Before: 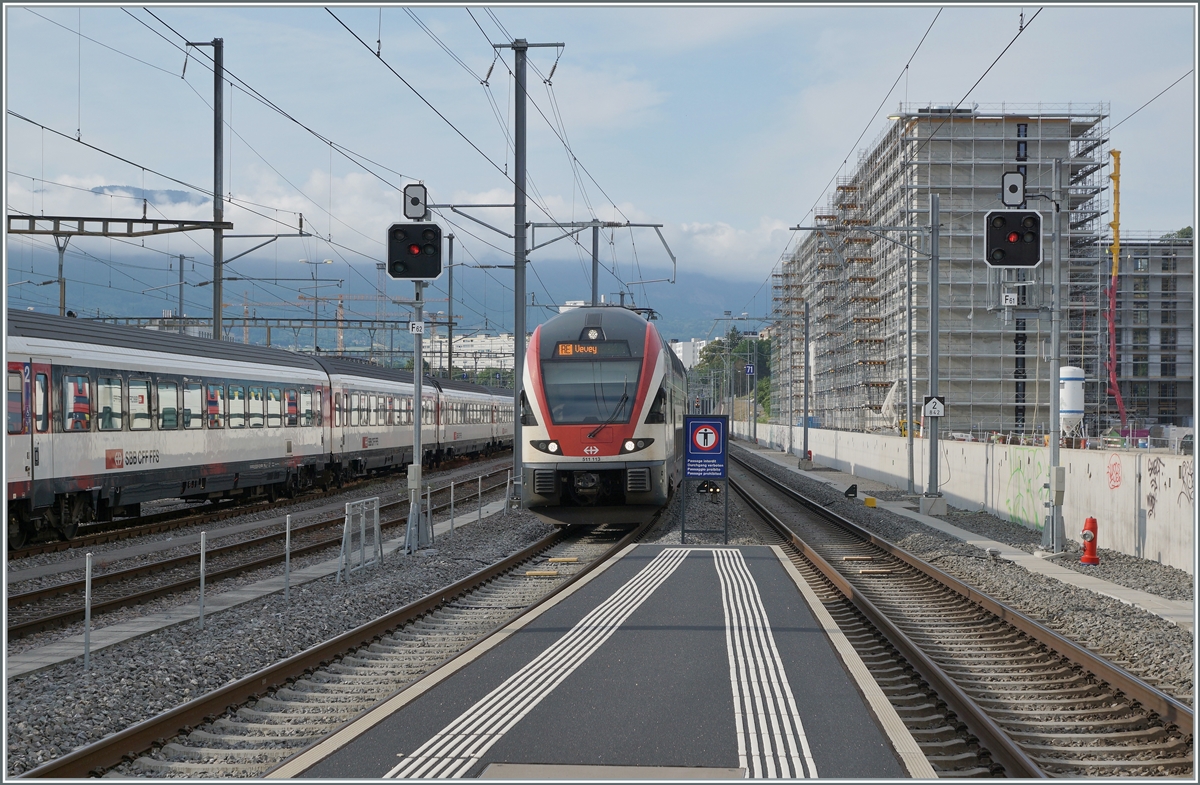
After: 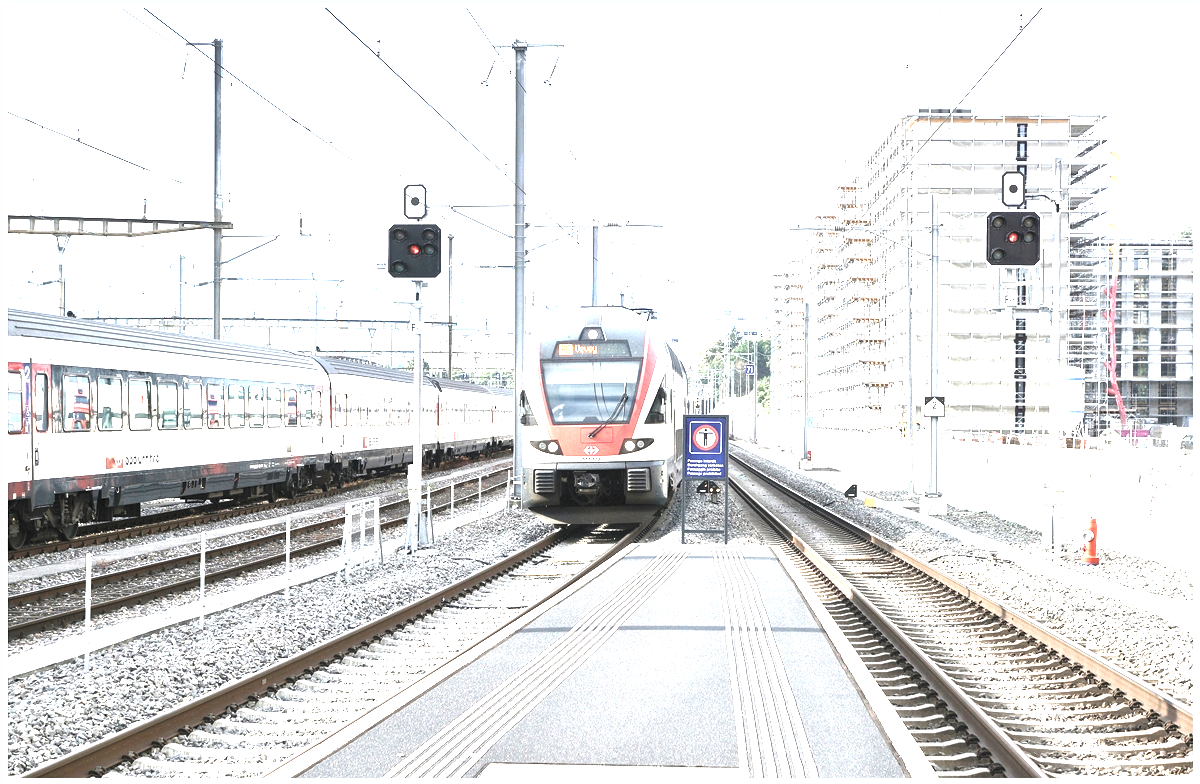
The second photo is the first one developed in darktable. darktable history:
contrast brightness saturation: contrast 0.422, brightness 0.557, saturation -0.192
levels: levels [0, 0.281, 0.562]
crop: bottom 0.069%
tone equalizer: -8 EV -0.432 EV, -7 EV -0.417 EV, -6 EV -0.351 EV, -5 EV -0.208 EV, -3 EV 0.237 EV, -2 EV 0.341 EV, -1 EV 0.413 EV, +0 EV 0.418 EV, edges refinement/feathering 500, mask exposure compensation -1.57 EV, preserve details no
